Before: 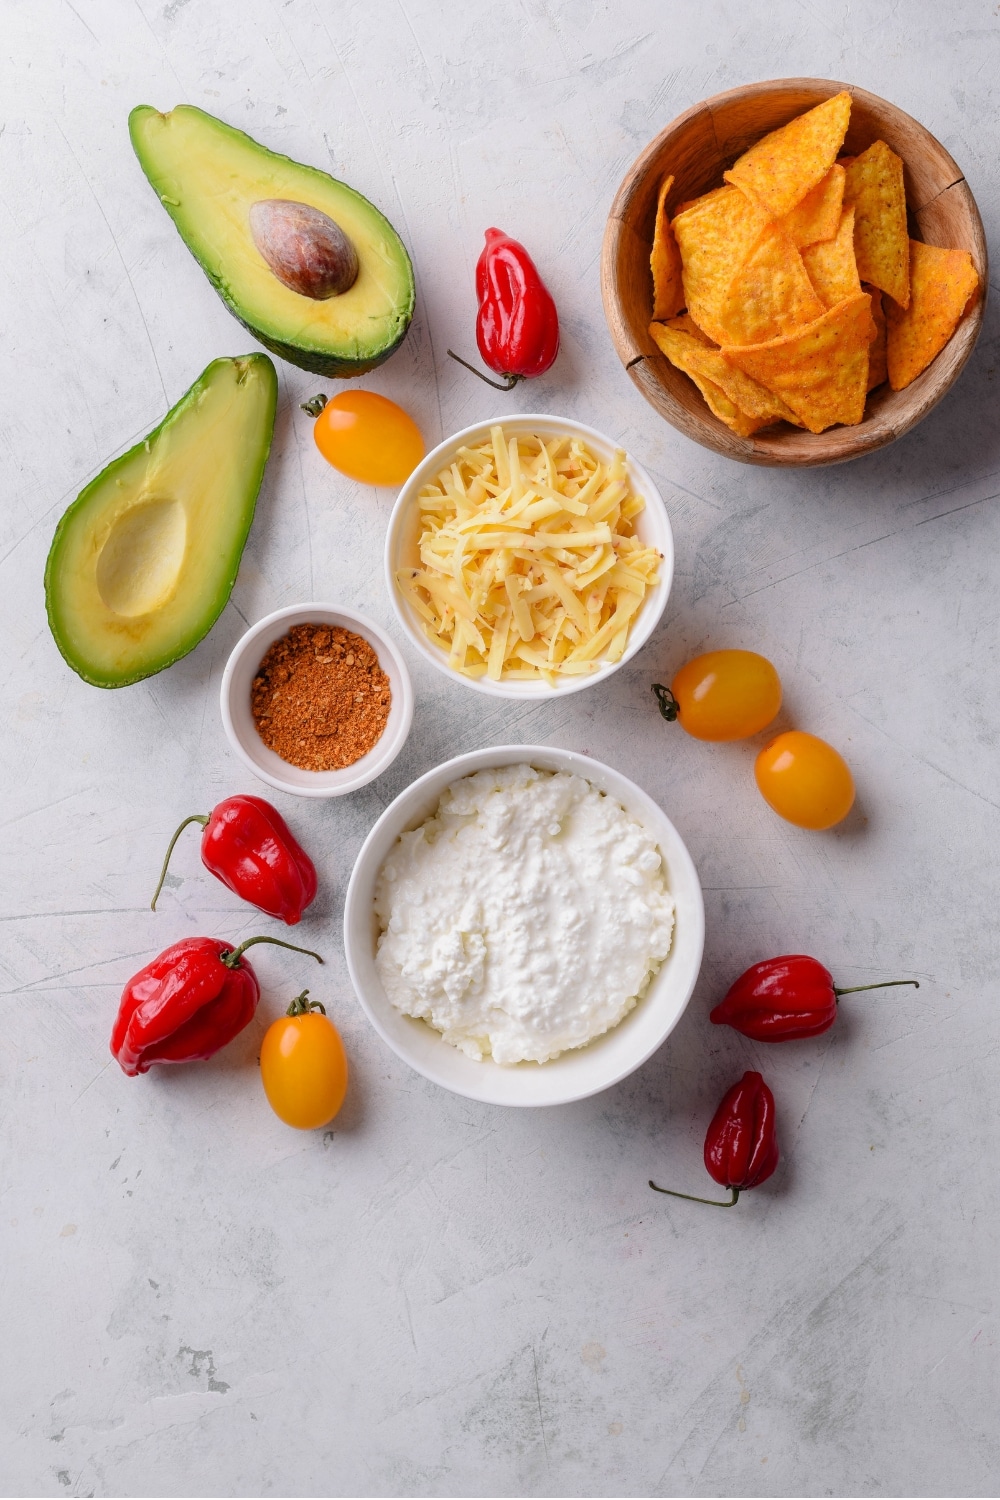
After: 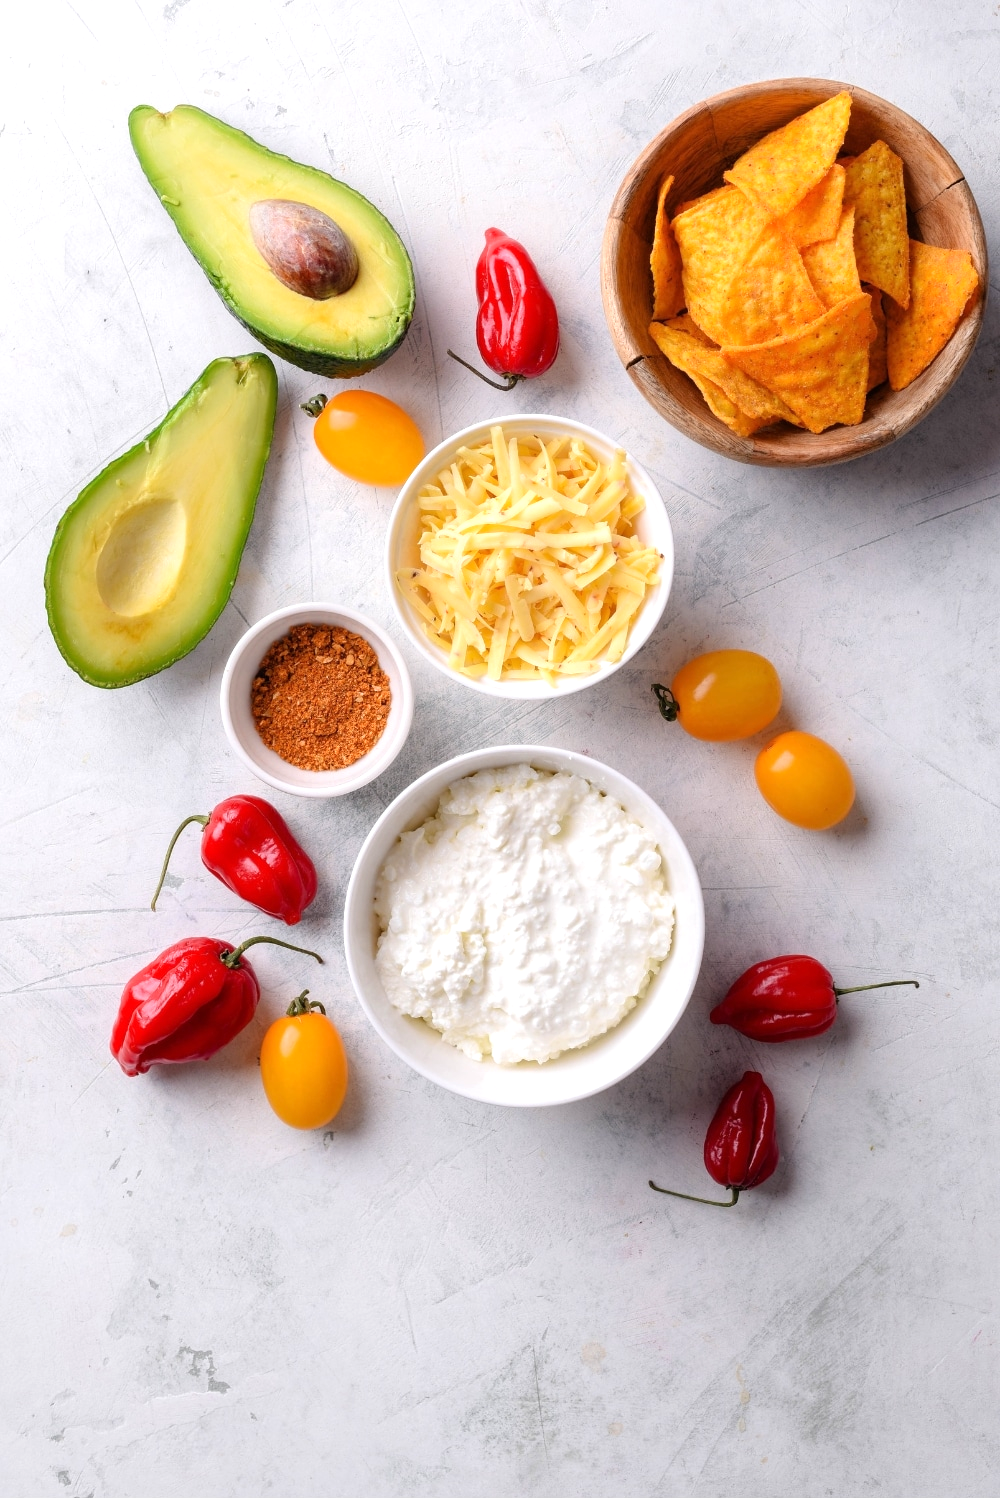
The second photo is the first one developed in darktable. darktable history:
tone equalizer: -8 EV -0.391 EV, -7 EV -0.419 EV, -6 EV -0.312 EV, -5 EV -0.247 EV, -3 EV 0.231 EV, -2 EV 0.316 EV, -1 EV 0.386 EV, +0 EV 0.413 EV
